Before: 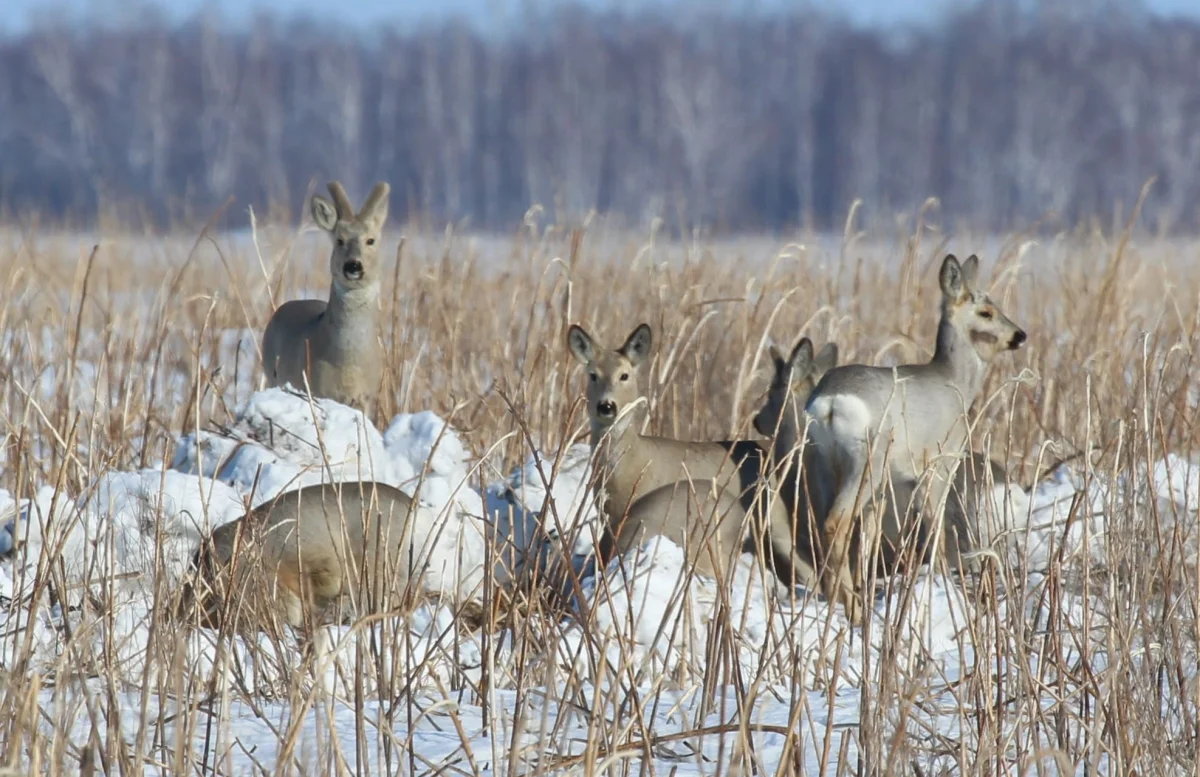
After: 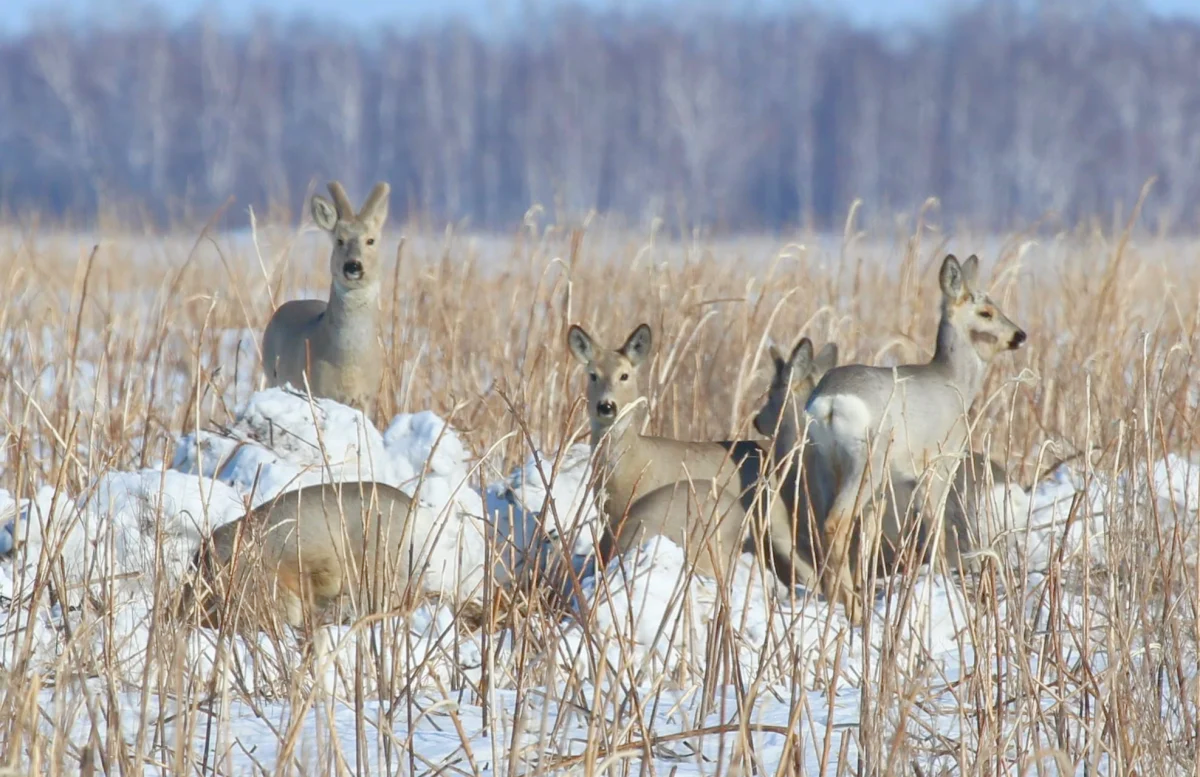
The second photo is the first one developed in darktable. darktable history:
levels: levels [0, 0.445, 1]
